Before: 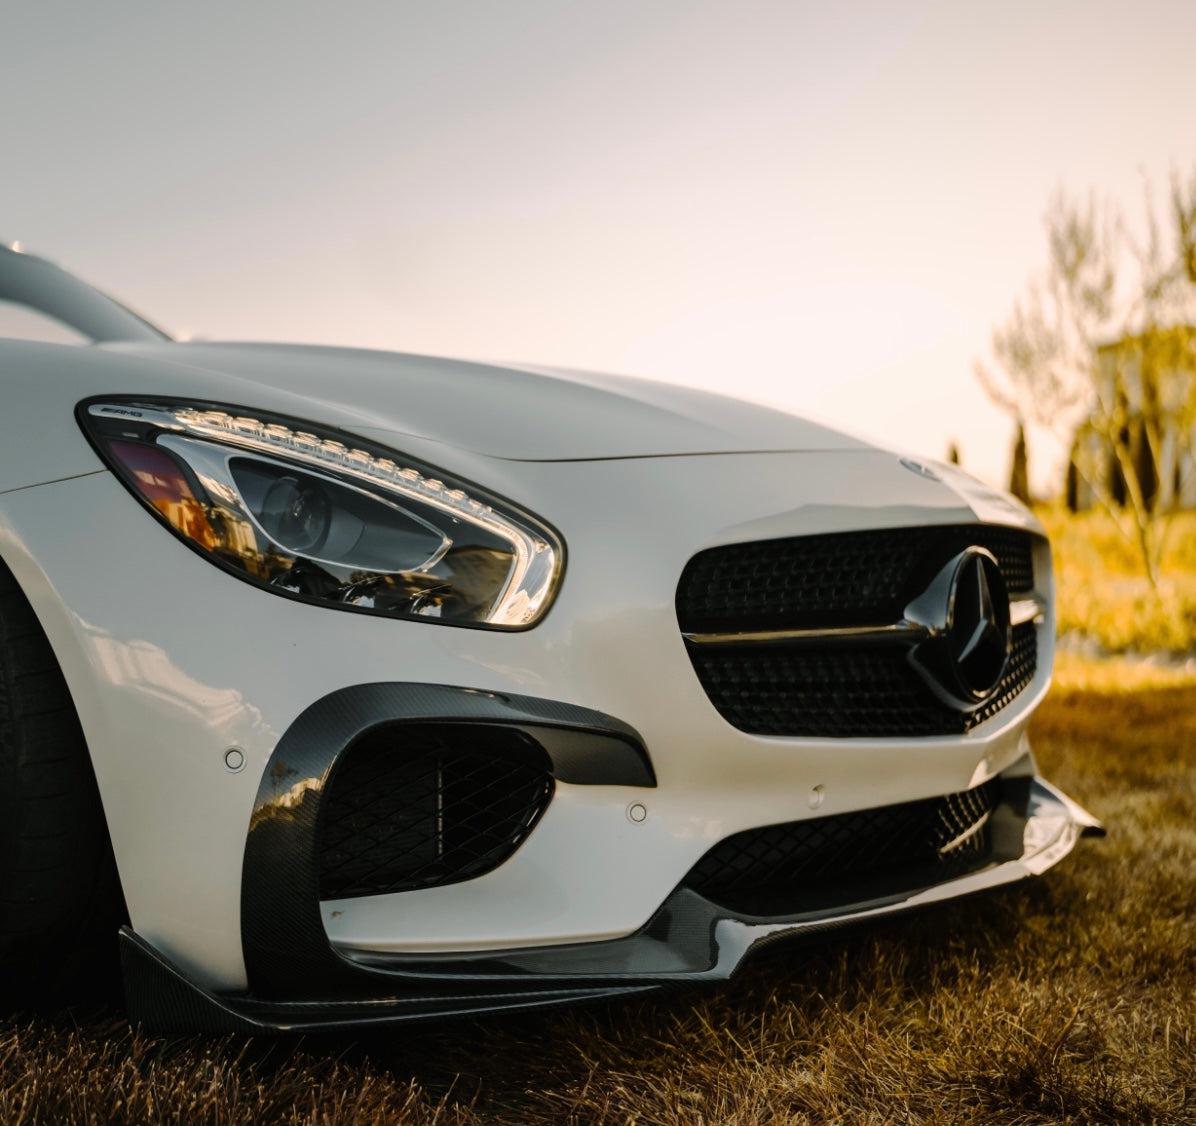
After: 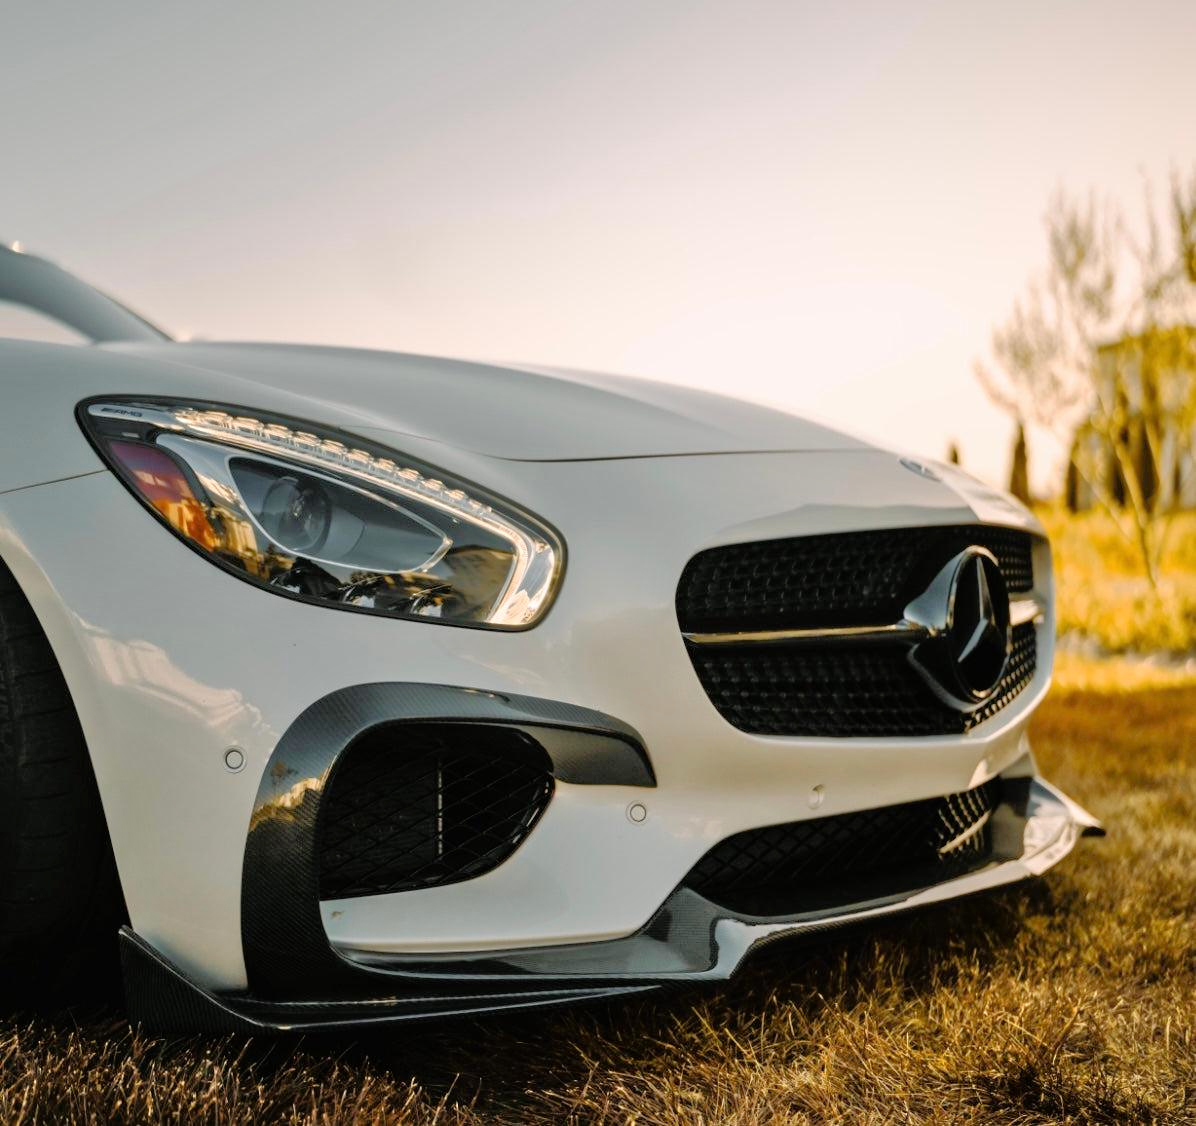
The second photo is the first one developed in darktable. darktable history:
tone equalizer: -7 EV 0.144 EV, -6 EV 0.583 EV, -5 EV 1.14 EV, -4 EV 1.36 EV, -3 EV 1.15 EV, -2 EV 0.6 EV, -1 EV 0.158 EV
